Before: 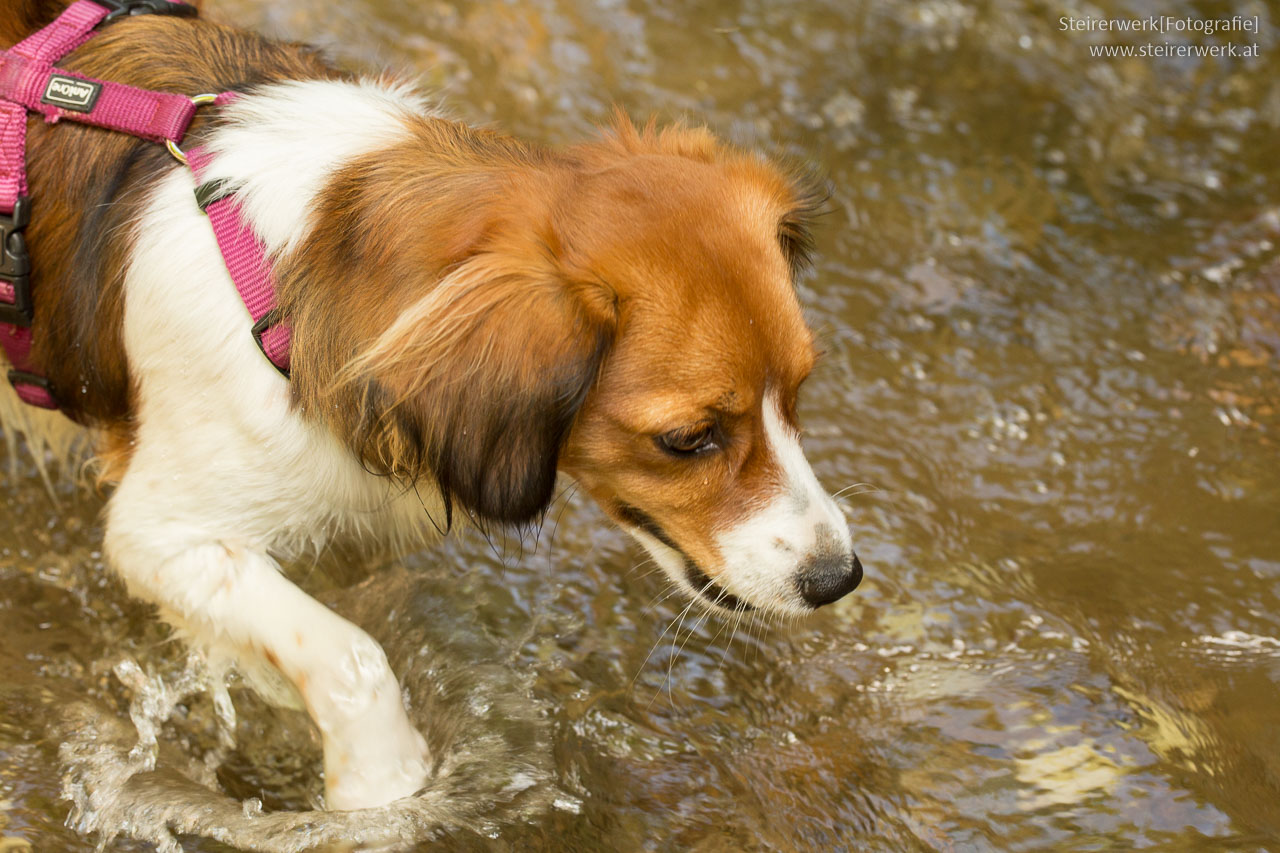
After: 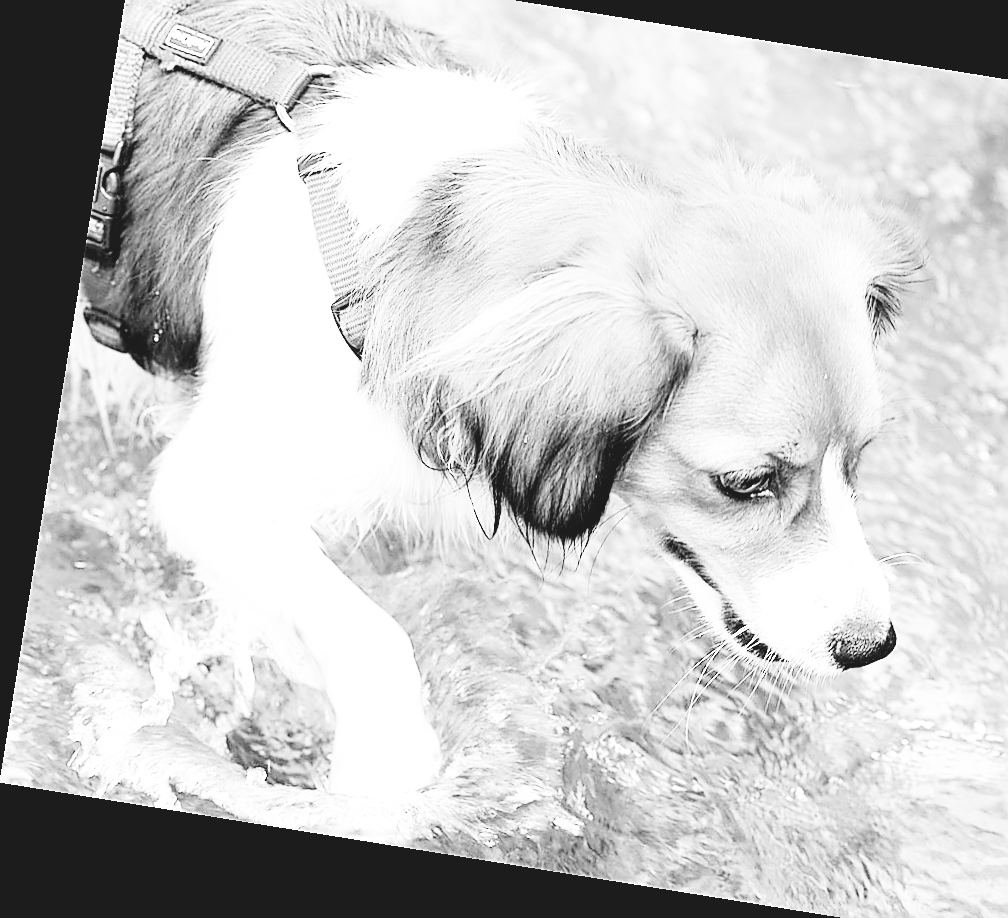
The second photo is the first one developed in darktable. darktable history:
exposure: black level correction 0.001, exposure 1.735 EV, compensate highlight preservation false
tone curve: curves: ch0 [(0, 0) (0.003, 0.103) (0.011, 0.103) (0.025, 0.105) (0.044, 0.108) (0.069, 0.108) (0.1, 0.111) (0.136, 0.121) (0.177, 0.145) (0.224, 0.174) (0.277, 0.223) (0.335, 0.289) (0.399, 0.374) (0.468, 0.47) (0.543, 0.579) (0.623, 0.687) (0.709, 0.787) (0.801, 0.879) (0.898, 0.942) (1, 1)], preserve colors none
monochrome: on, module defaults
crop: top 5.803%, right 27.864%, bottom 5.804%
contrast brightness saturation: brightness 0.18, saturation -0.5
sharpen: radius 1.4, amount 1.25, threshold 0.7
rotate and perspective: rotation 9.12°, automatic cropping off
filmic rgb: black relative exposure -5 EV, white relative exposure 3.5 EV, hardness 3.19, contrast 1.3, highlights saturation mix -50%
